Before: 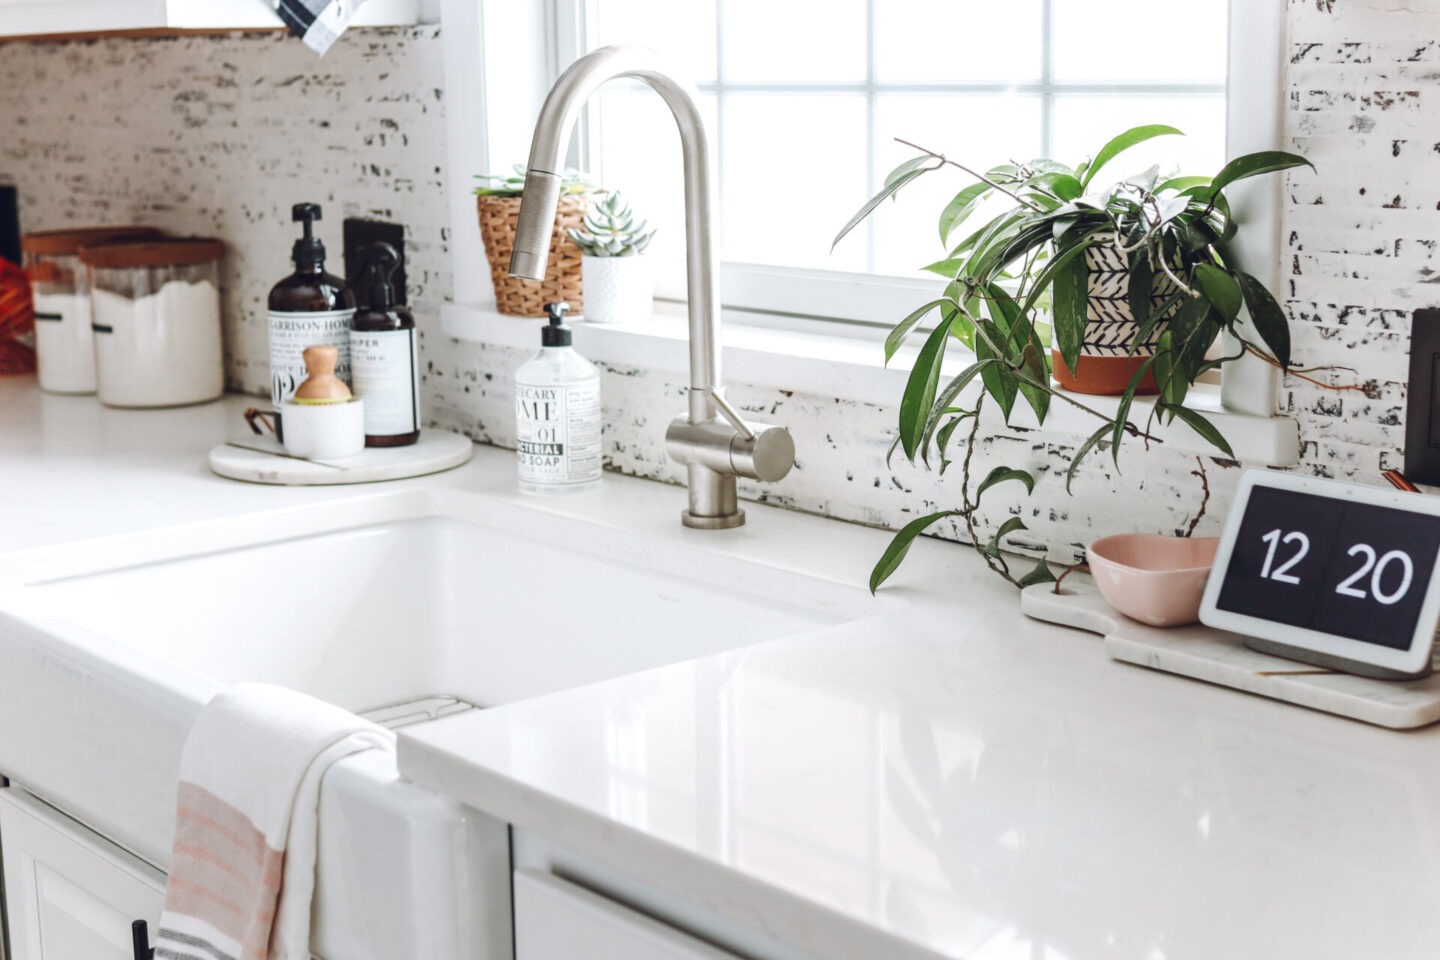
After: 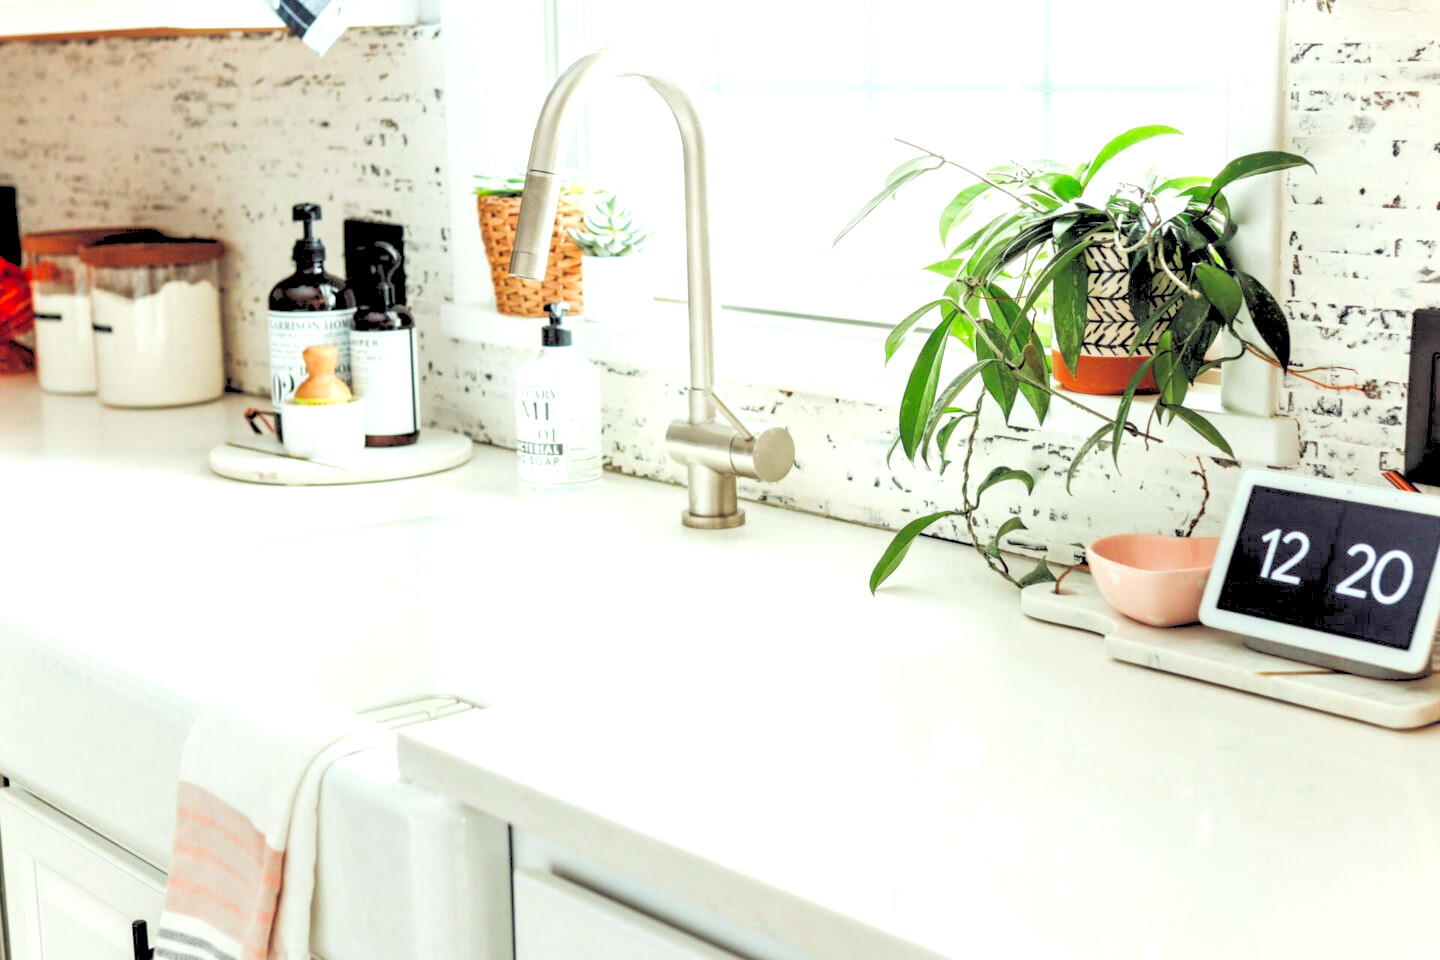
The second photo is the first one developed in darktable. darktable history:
rgb levels: levels [[0.027, 0.429, 0.996], [0, 0.5, 1], [0, 0.5, 1]]
color correction: highlights a* -4.28, highlights b* 6.53
contrast brightness saturation: brightness -0.02, saturation 0.35
exposure: black level correction -0.002, exposure 0.54 EV, compensate highlight preservation false
